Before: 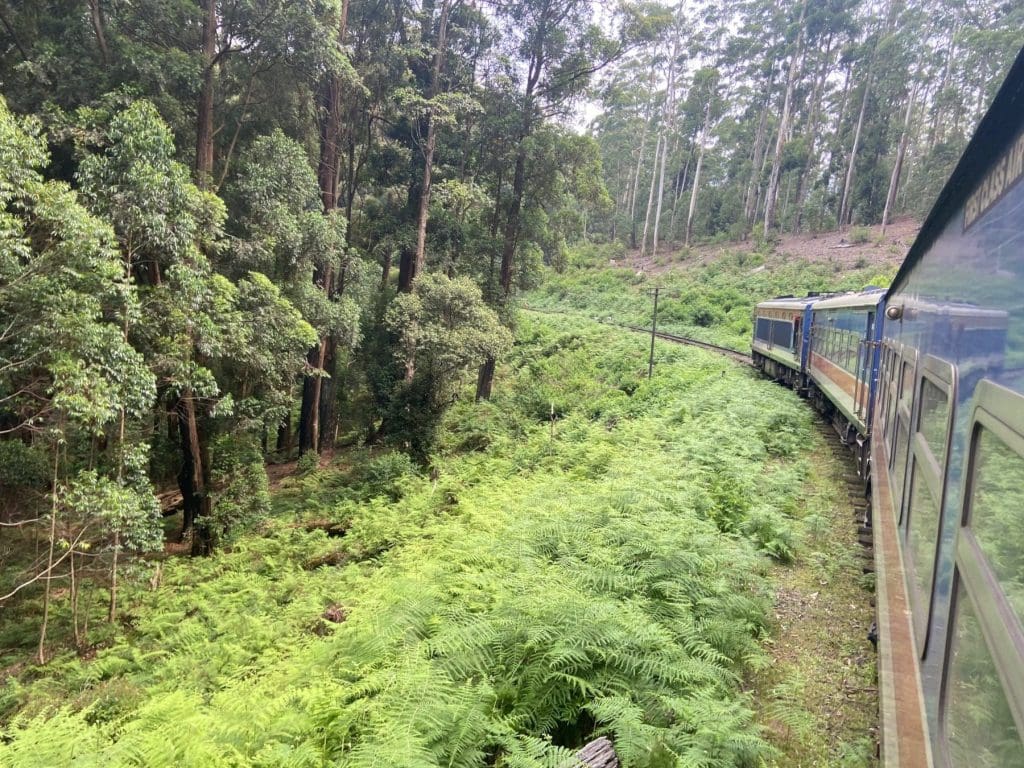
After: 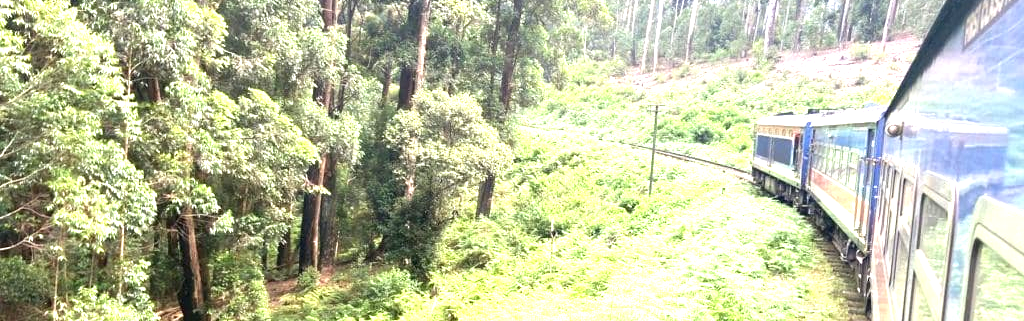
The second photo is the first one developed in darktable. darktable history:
exposure: black level correction 0, exposure 1.625 EV, compensate exposure bias true, compensate highlight preservation false
crop and rotate: top 23.84%, bottom 34.294%
